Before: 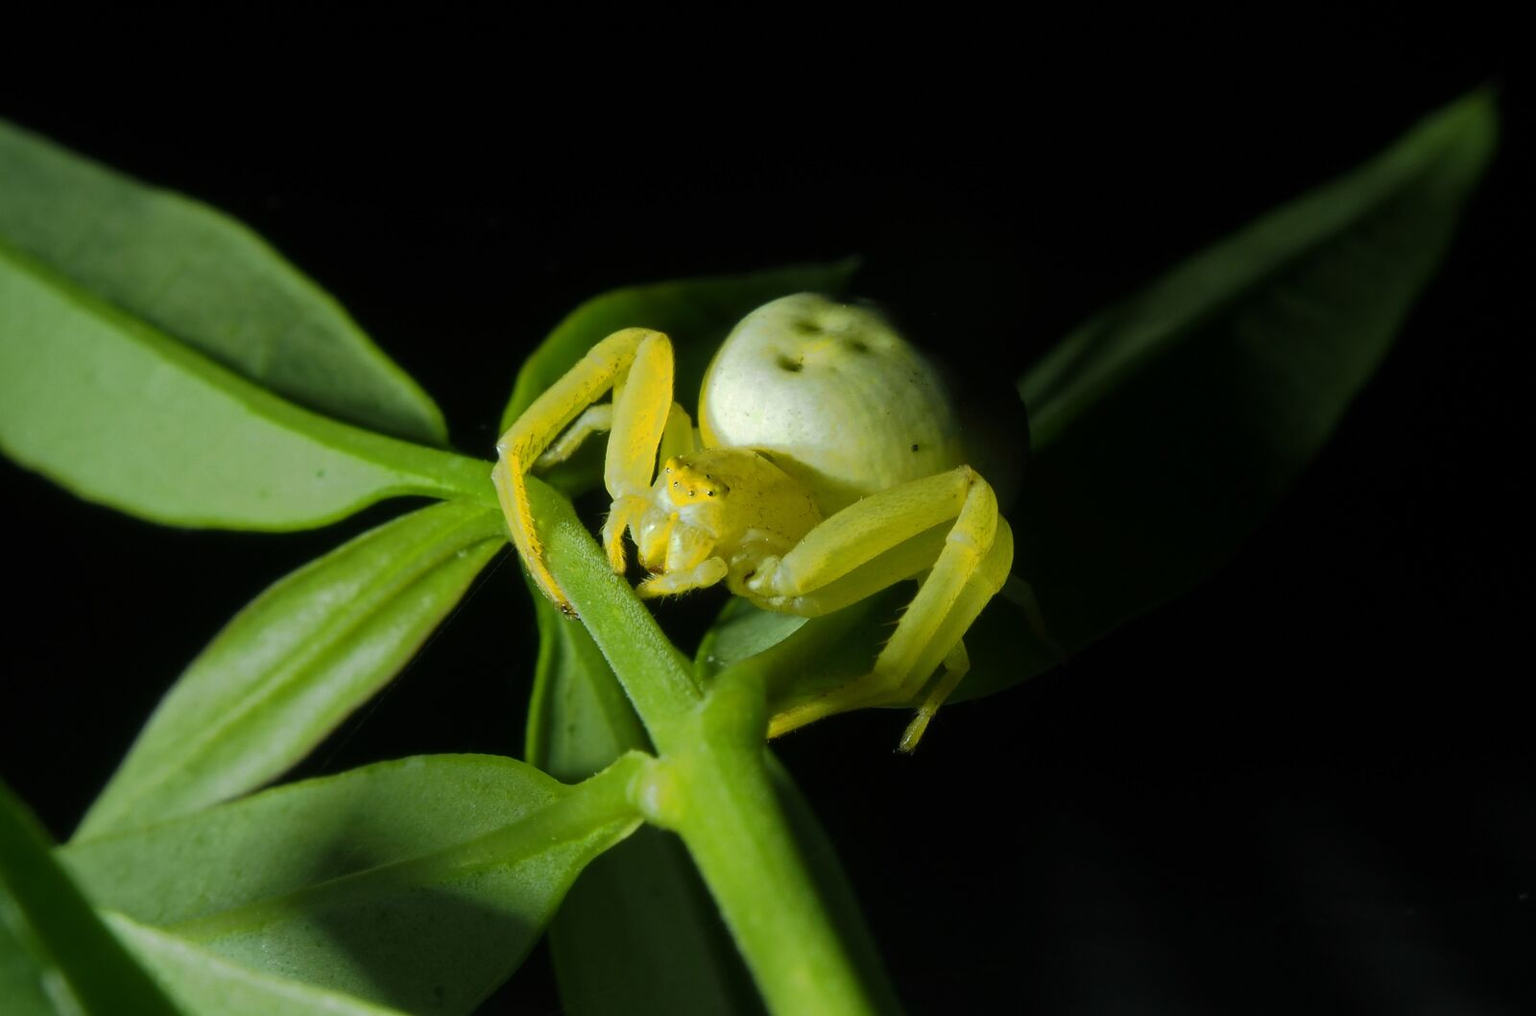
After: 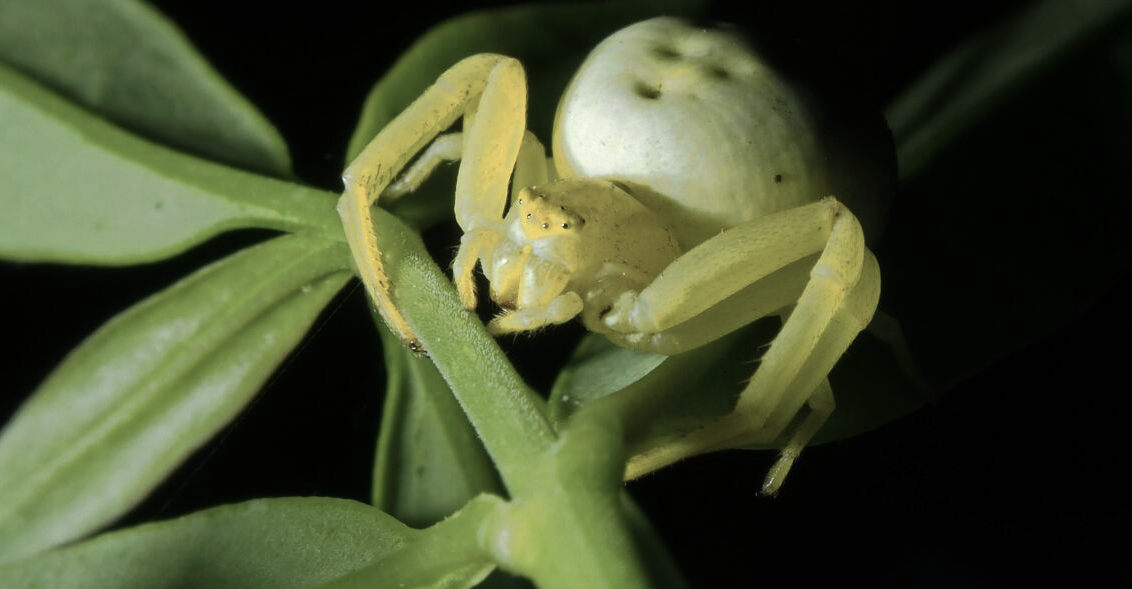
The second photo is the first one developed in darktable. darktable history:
crop: left 10.976%, top 27.258%, right 18.236%, bottom 17.014%
contrast brightness saturation: contrast 0.096, saturation -0.375
